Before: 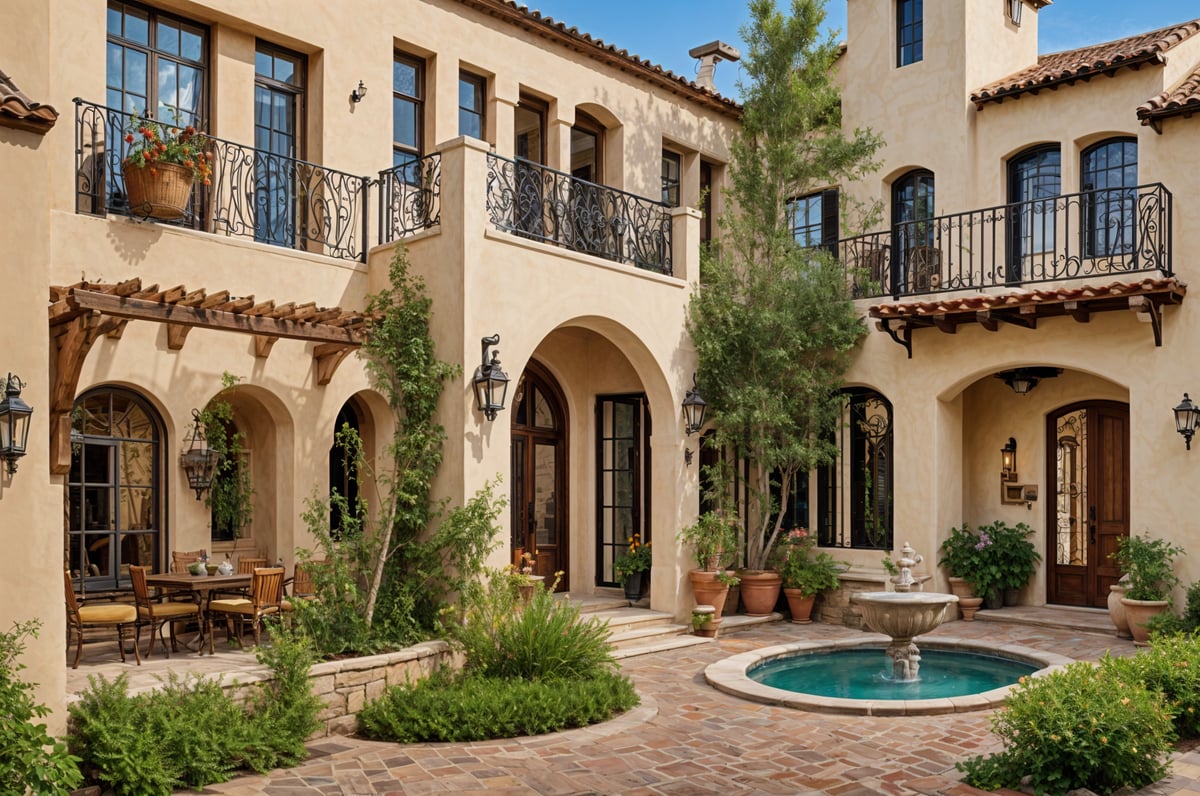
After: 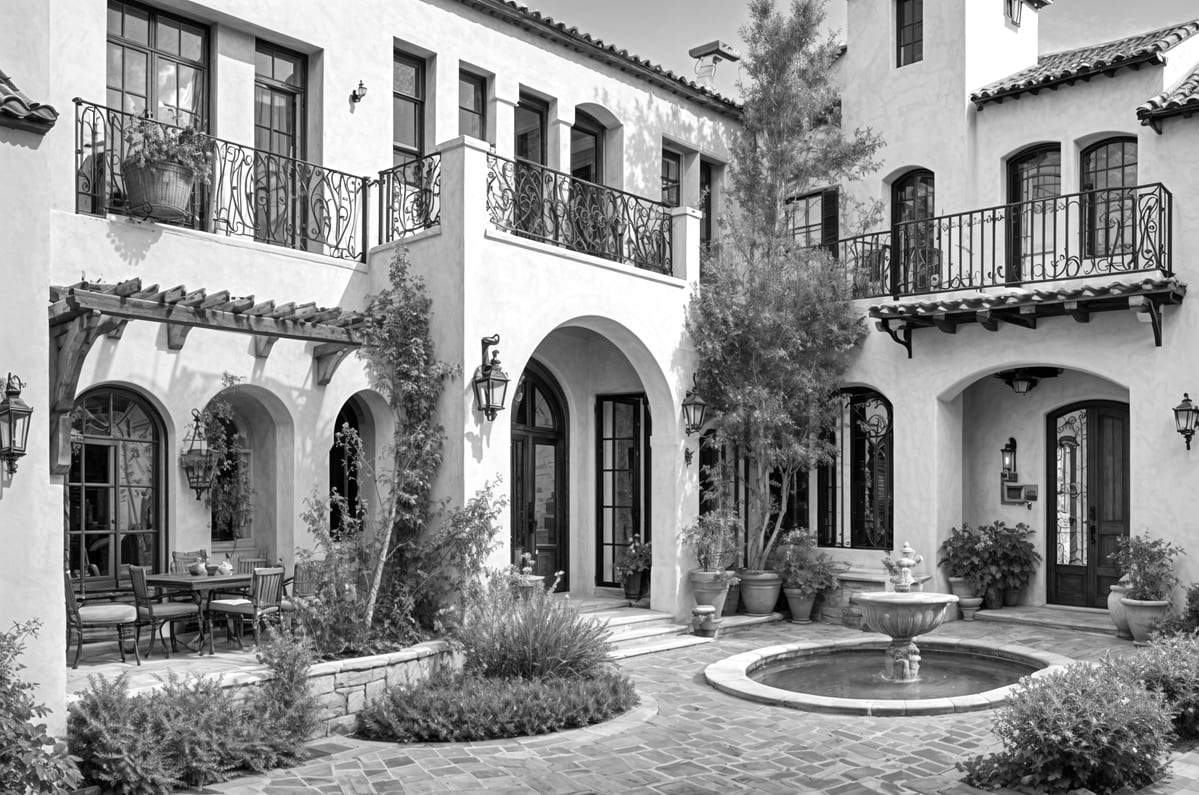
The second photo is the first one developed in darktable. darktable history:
monochrome: on, module defaults
exposure: exposure 0.559 EV, compensate highlight preservation false
